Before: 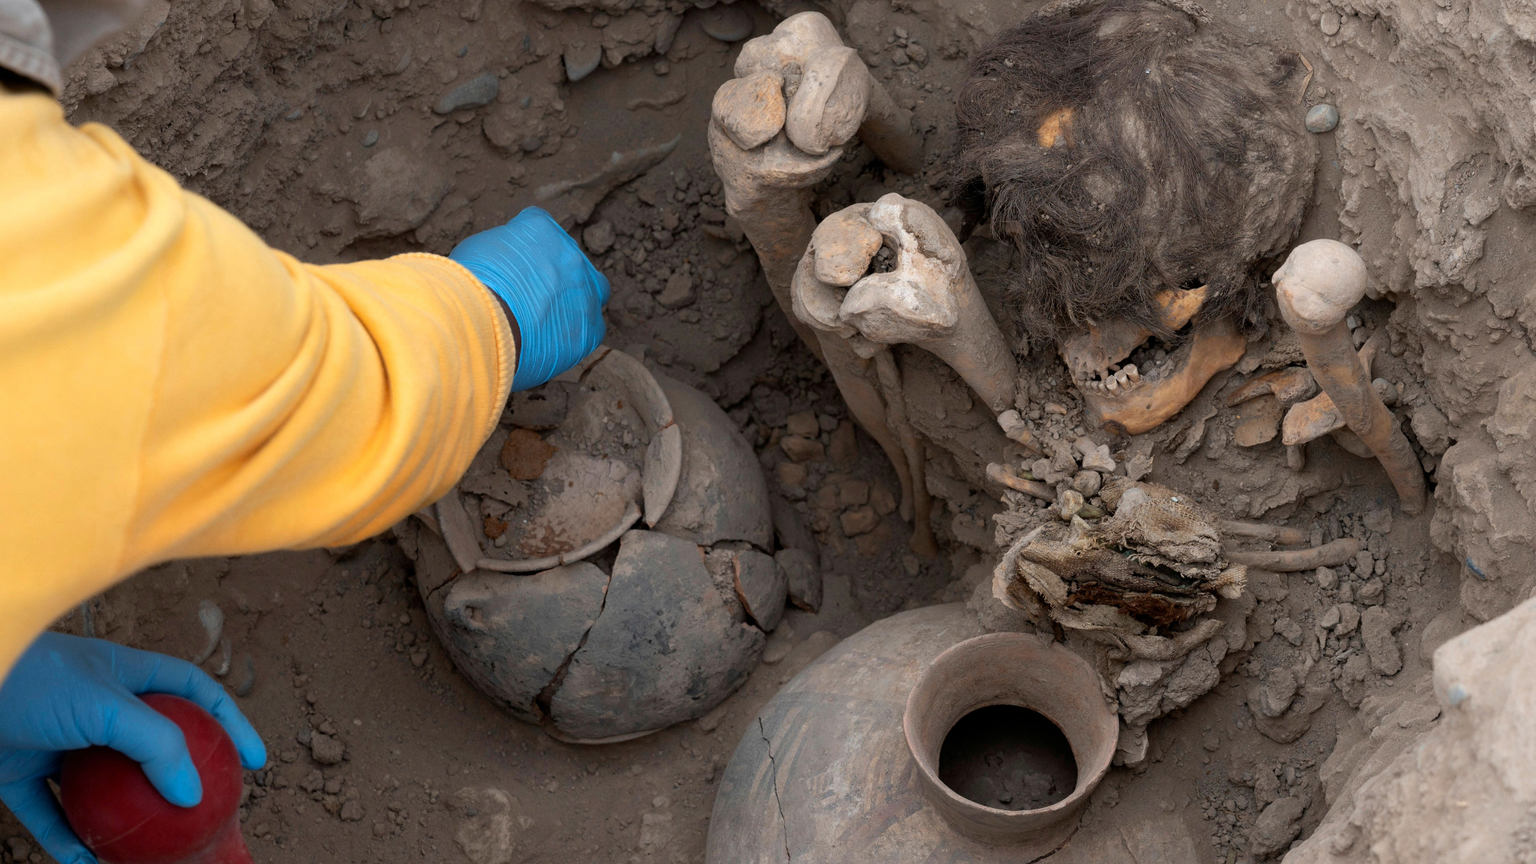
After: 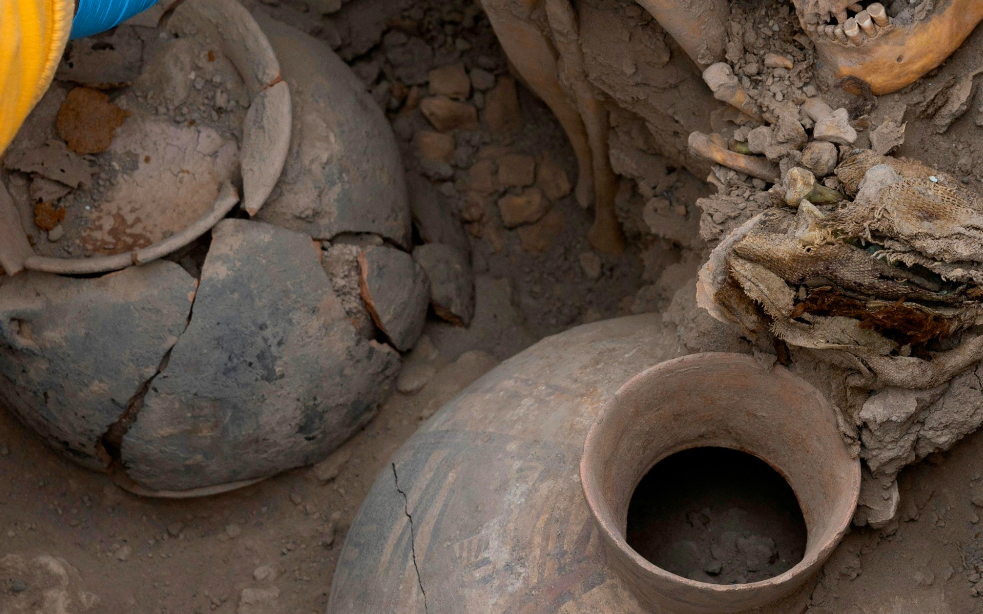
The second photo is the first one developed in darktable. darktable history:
crop: left 29.829%, top 41.917%, right 20.977%, bottom 3.47%
color balance rgb: shadows lift › chroma 0.969%, shadows lift › hue 109.97°, perceptual saturation grading › global saturation 31.143%
